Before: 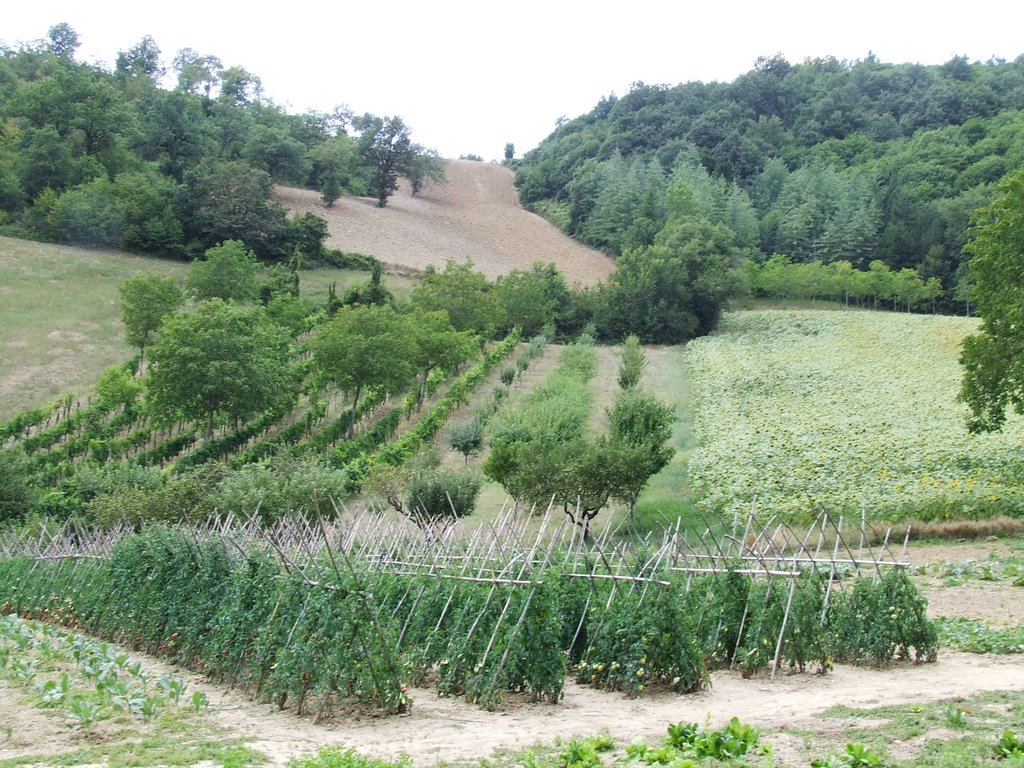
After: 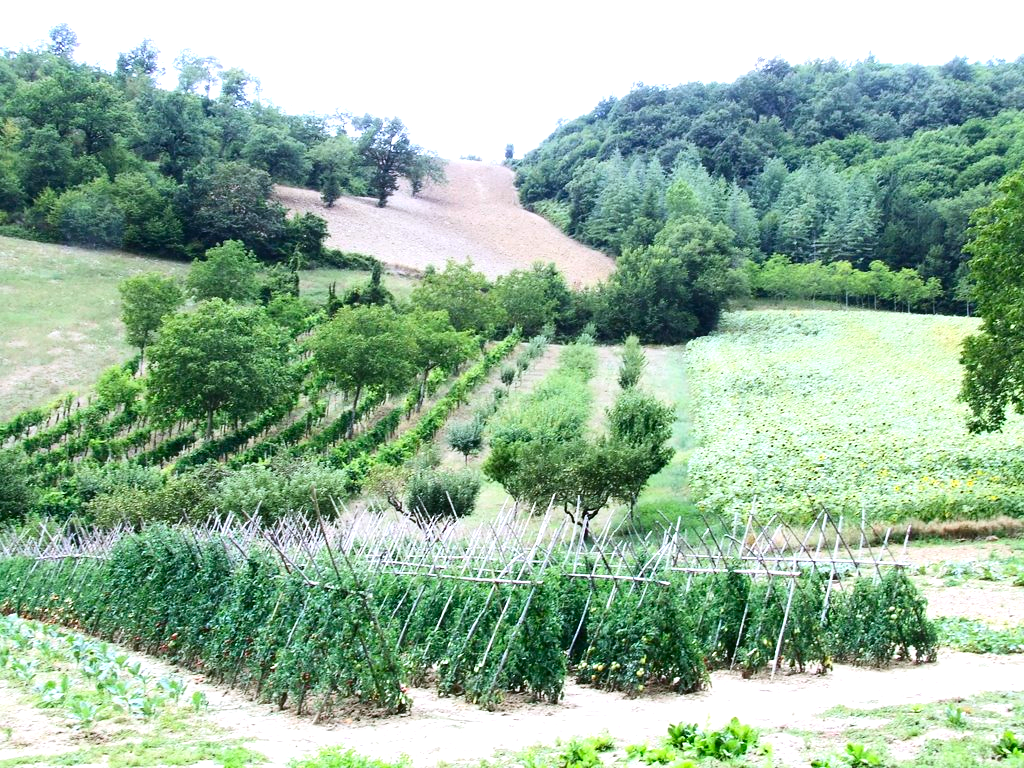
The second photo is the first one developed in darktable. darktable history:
exposure: black level correction 0, exposure 0.704 EV, compensate highlight preservation false
color calibration: gray › normalize channels true, illuminant as shot in camera, x 0.358, y 0.373, temperature 4628.91 K, gamut compression 0.016
contrast brightness saturation: contrast 0.21, brightness -0.109, saturation 0.211
